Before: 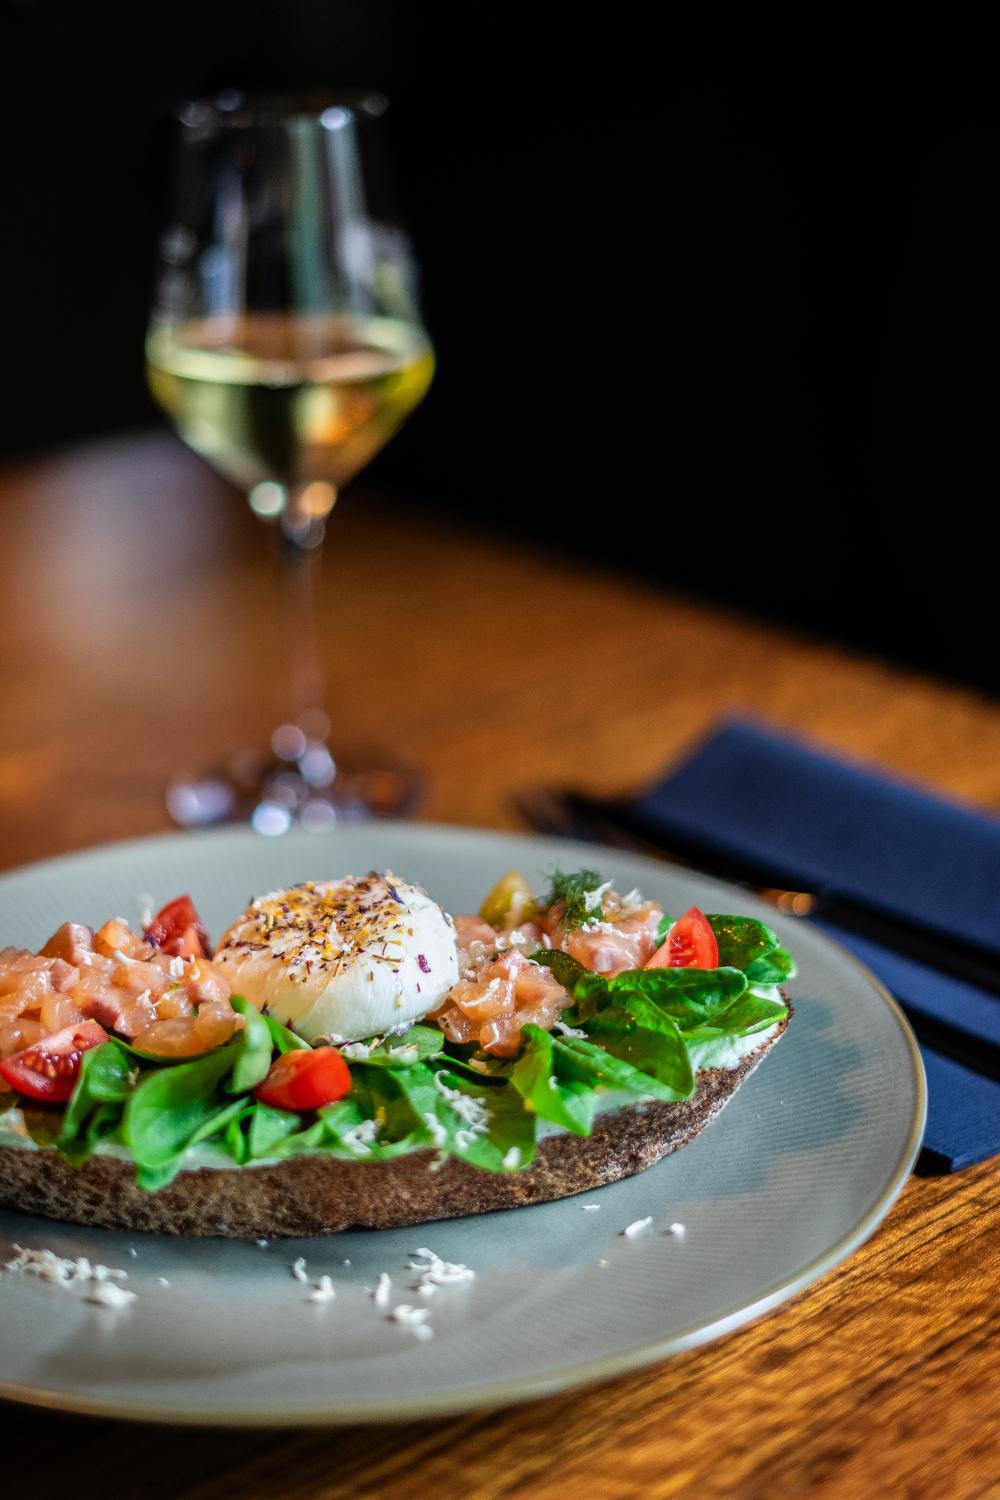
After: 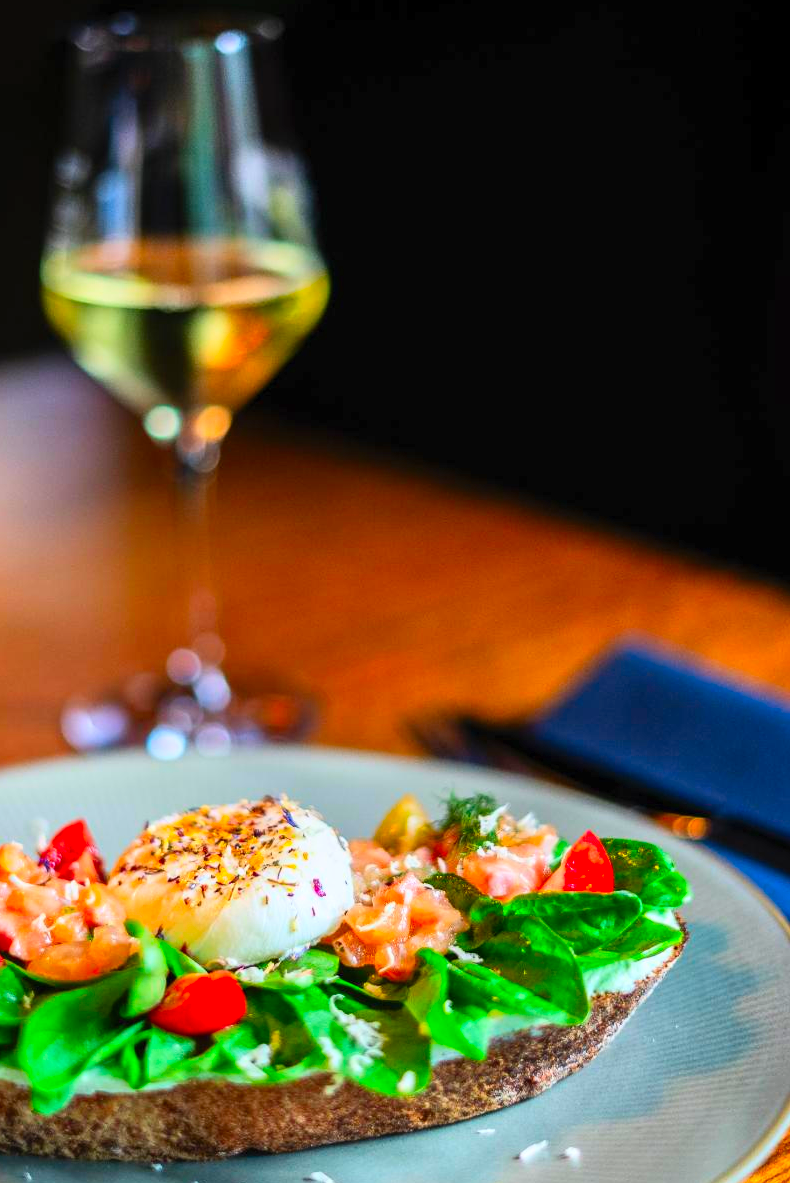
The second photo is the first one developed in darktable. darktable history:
crop and rotate: left 10.547%, top 5.1%, right 10.394%, bottom 16.018%
contrast brightness saturation: contrast 0.195, brightness 0.196, saturation 0.801
